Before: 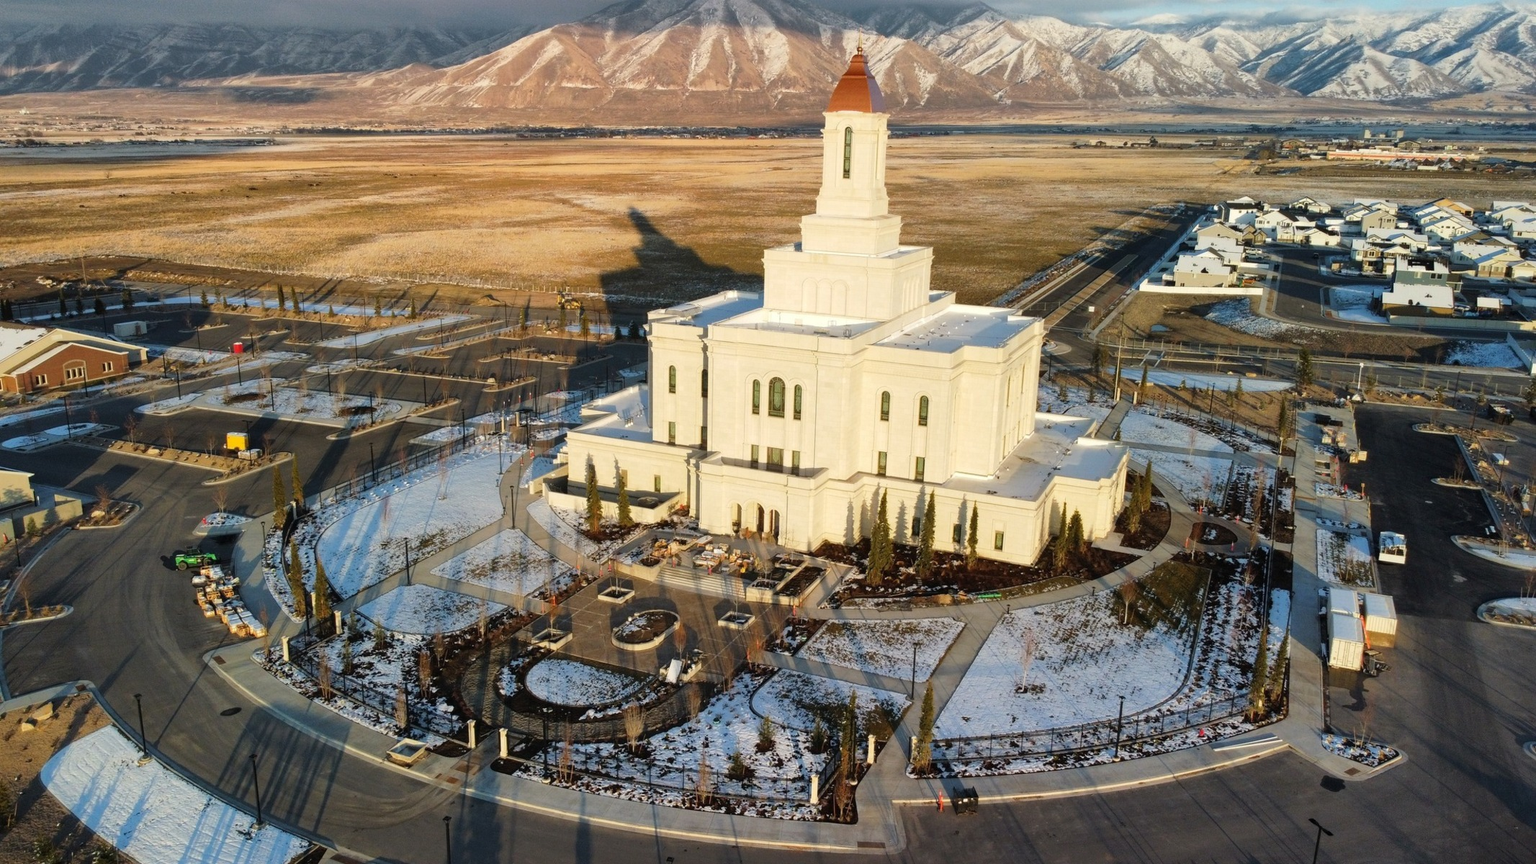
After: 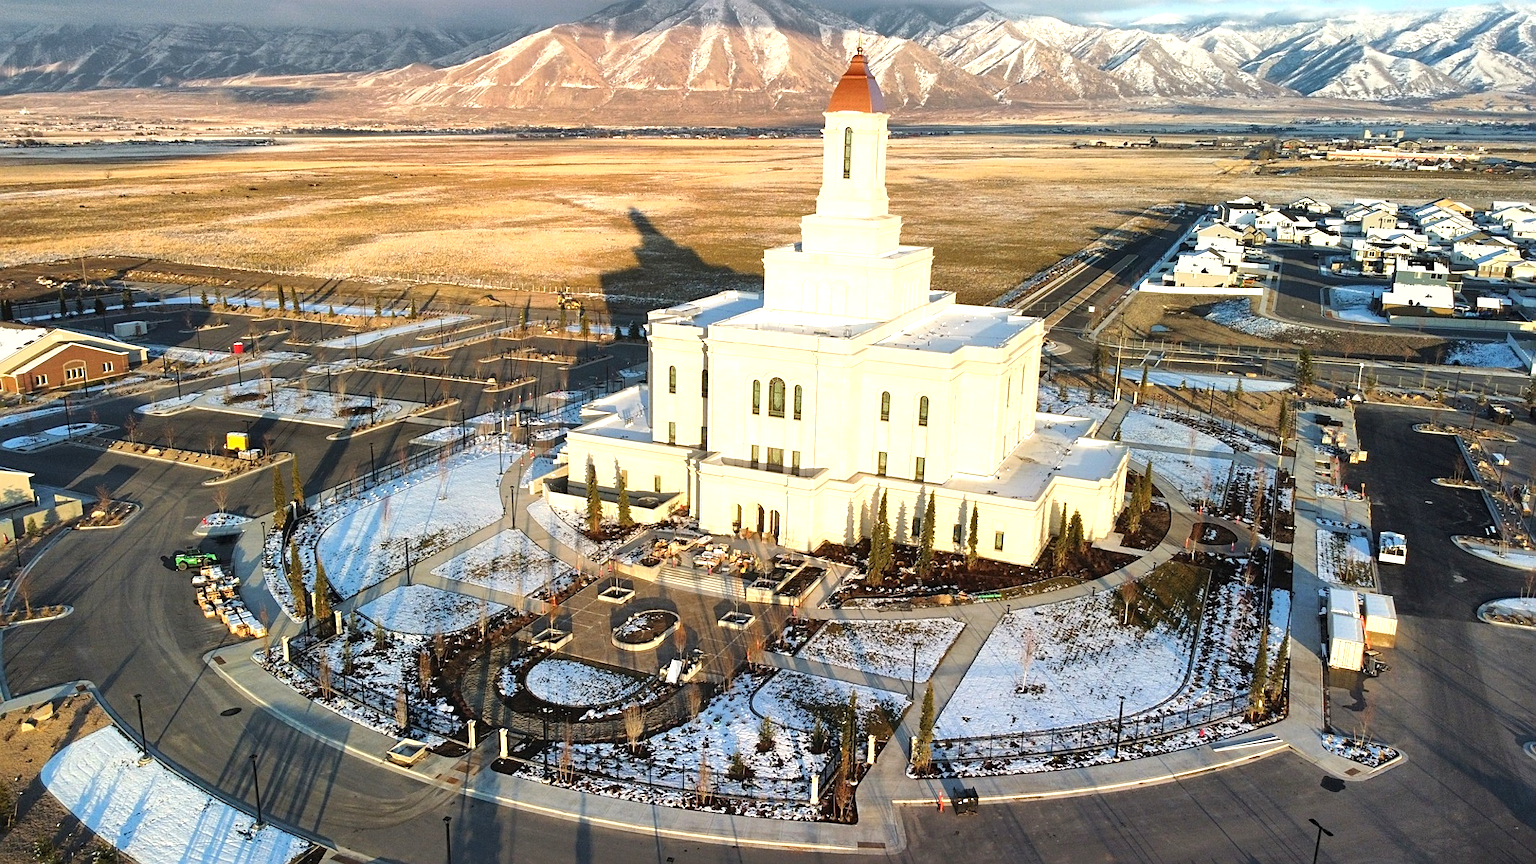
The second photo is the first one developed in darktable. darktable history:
sharpen: on, module defaults
exposure: black level correction 0, exposure 0.702 EV, compensate highlight preservation false
